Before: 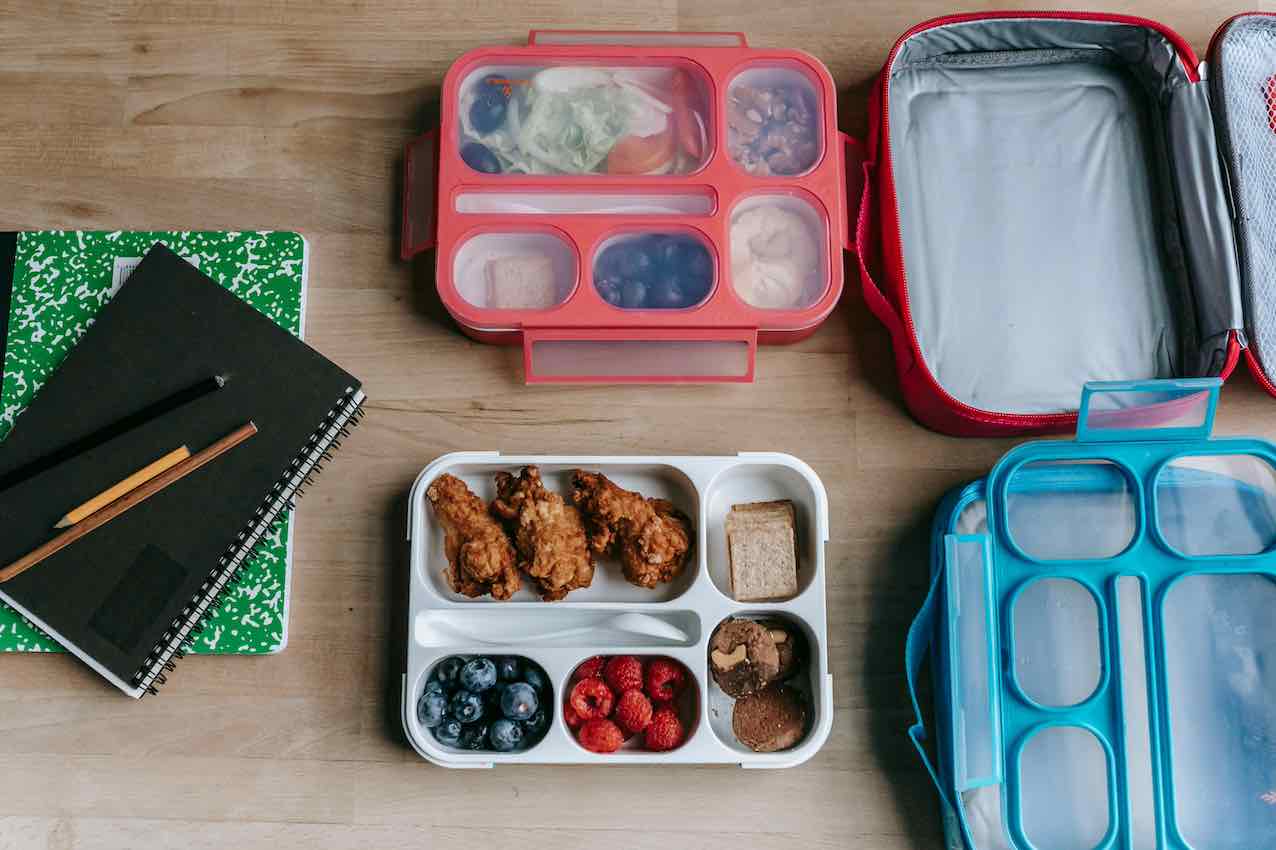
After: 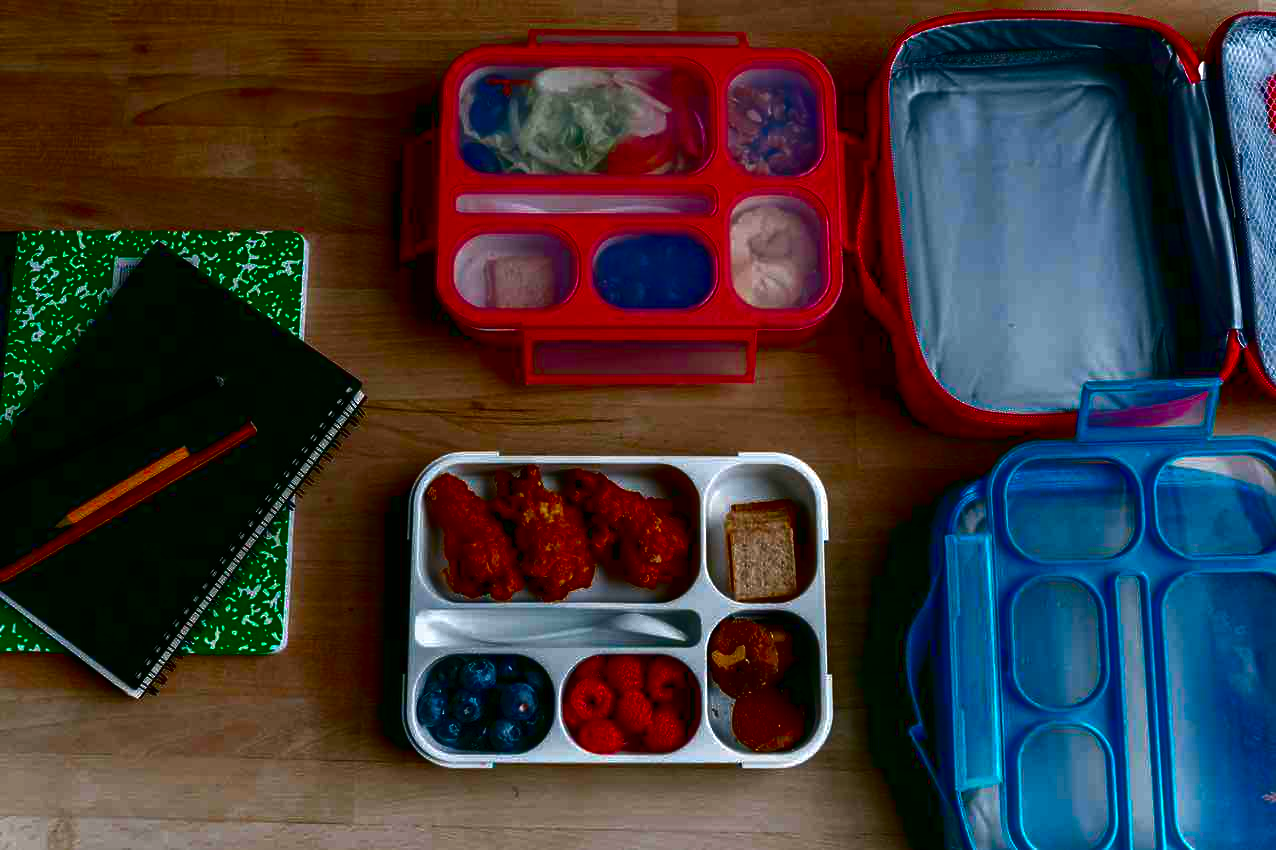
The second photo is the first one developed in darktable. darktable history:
exposure: black level correction 0.001, exposure 0.191 EV, compensate highlight preservation false
contrast brightness saturation: brightness -1, saturation 1
